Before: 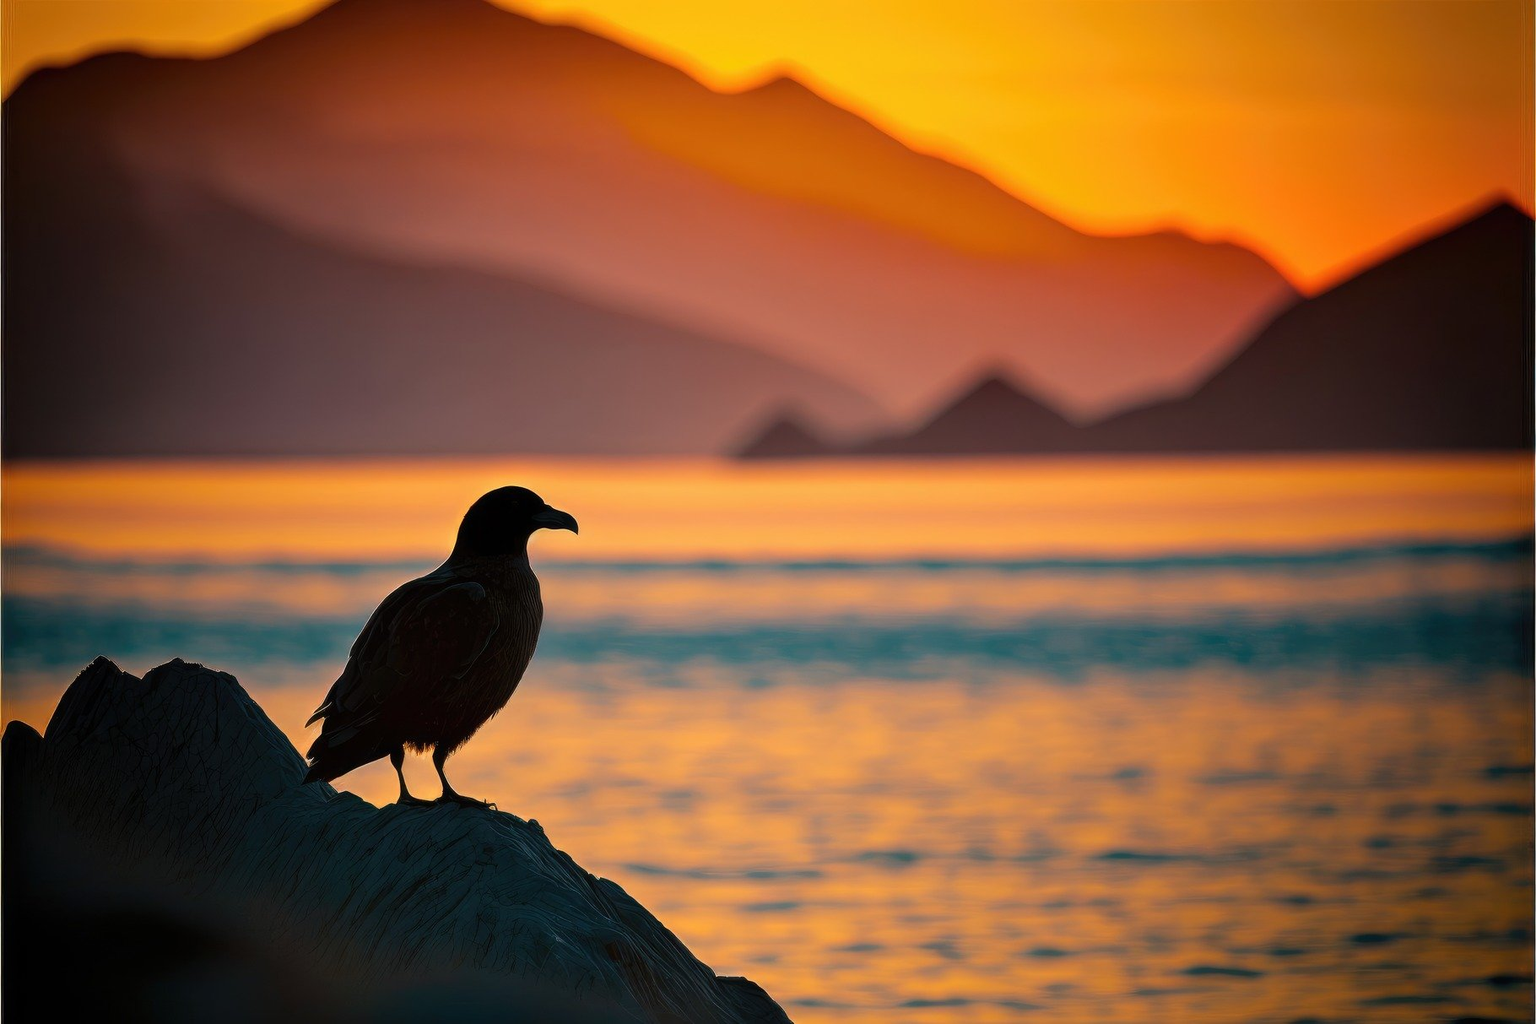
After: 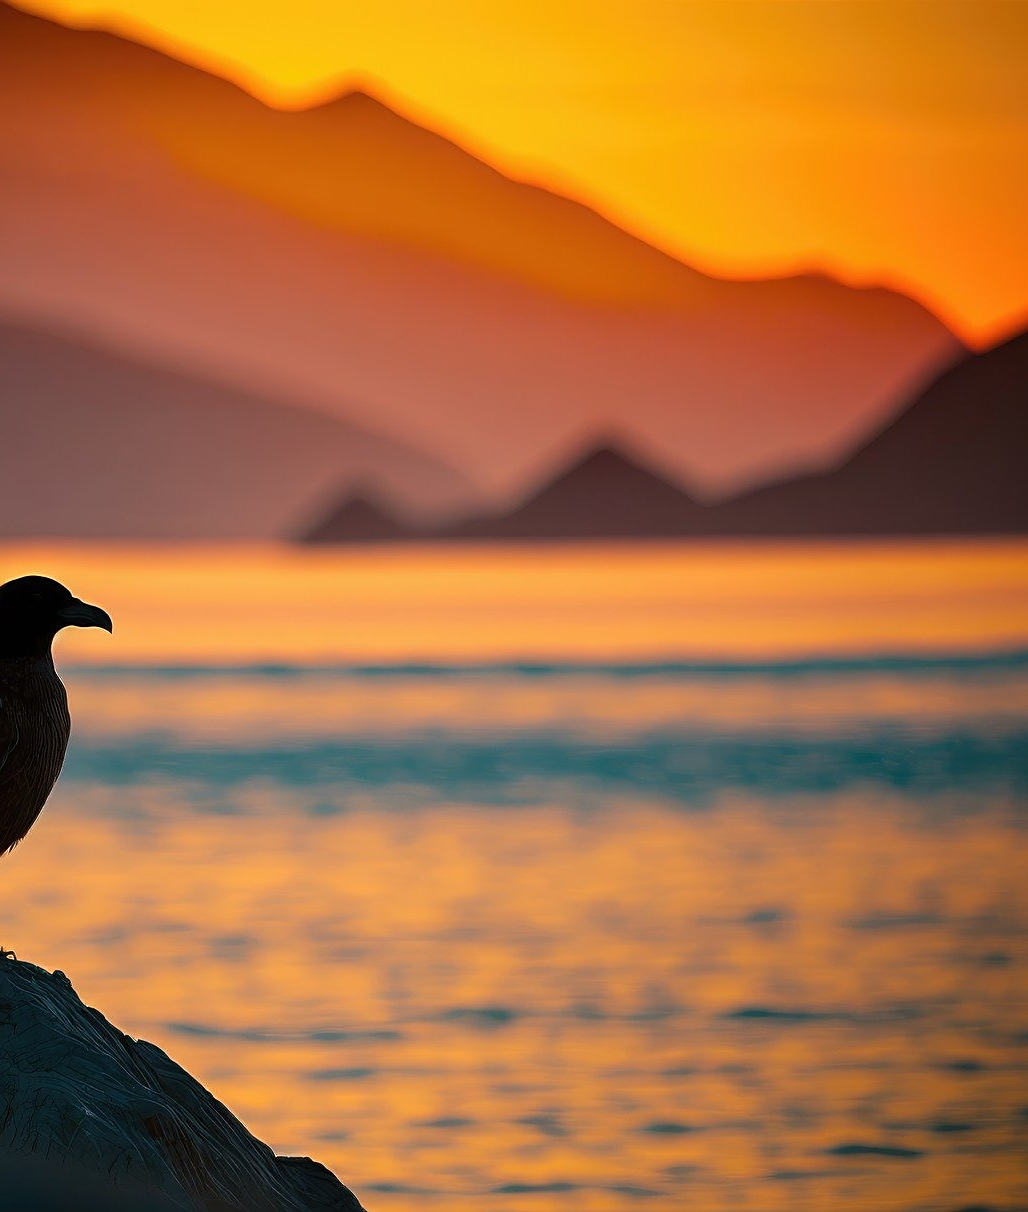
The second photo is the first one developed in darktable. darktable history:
sharpen: on, module defaults
crop: left 31.49%, top 0.011%, right 12.023%
